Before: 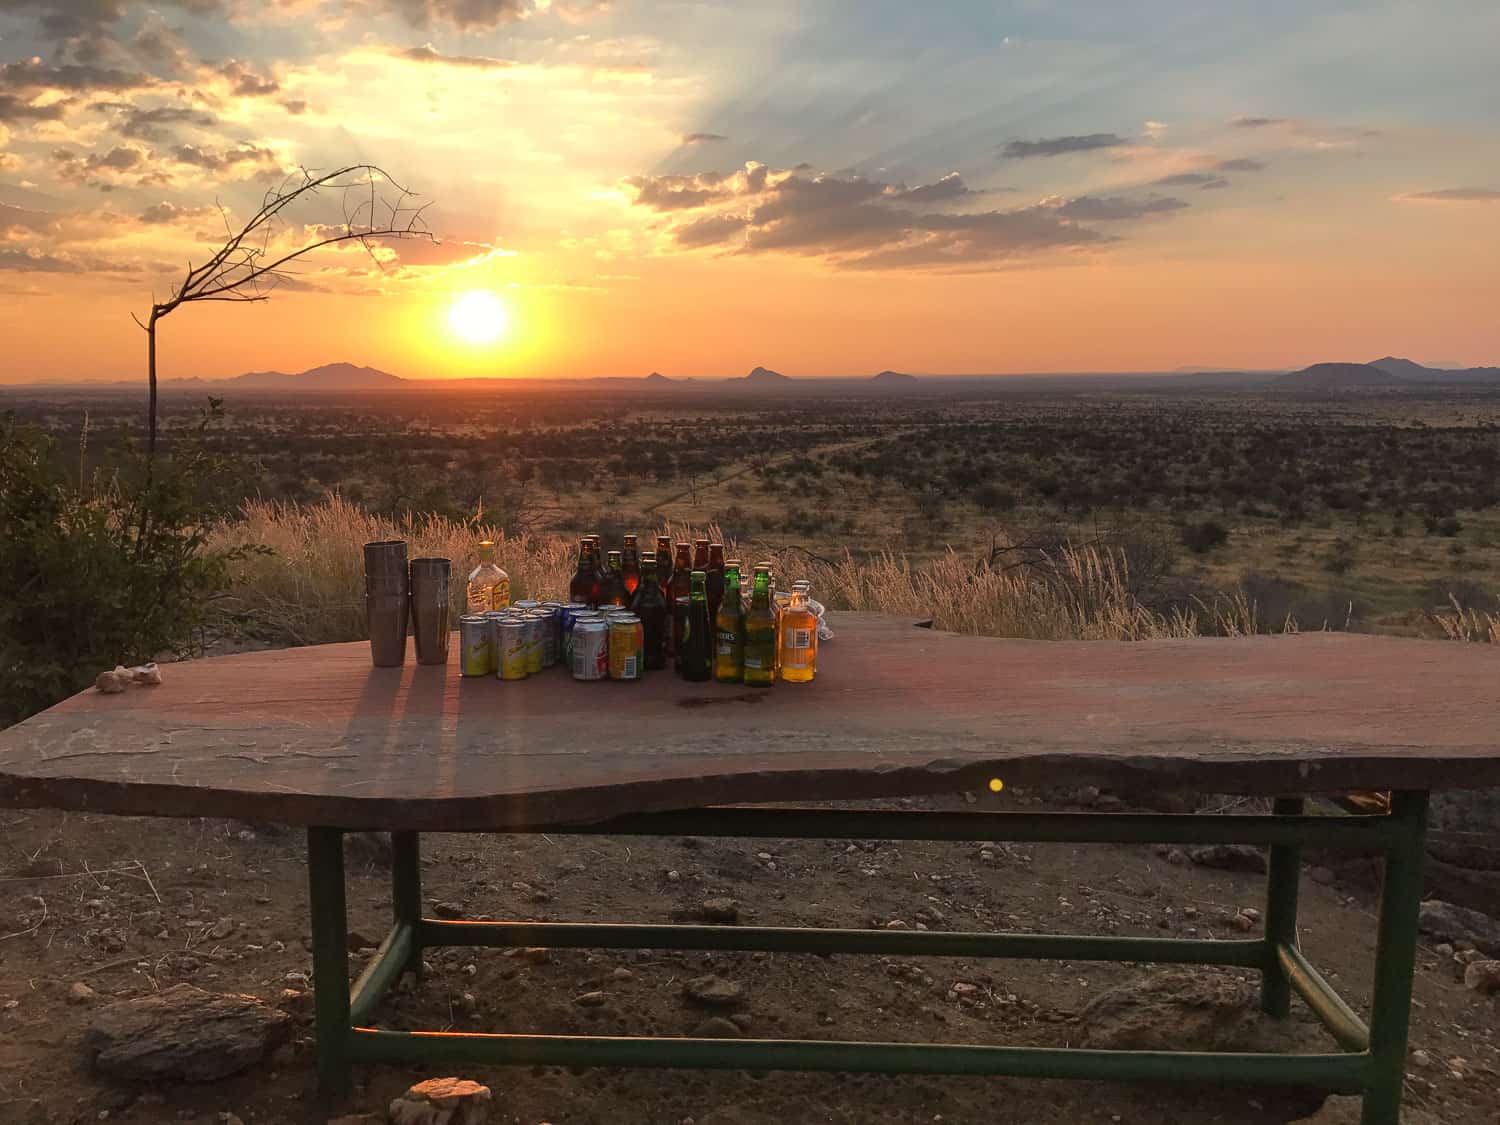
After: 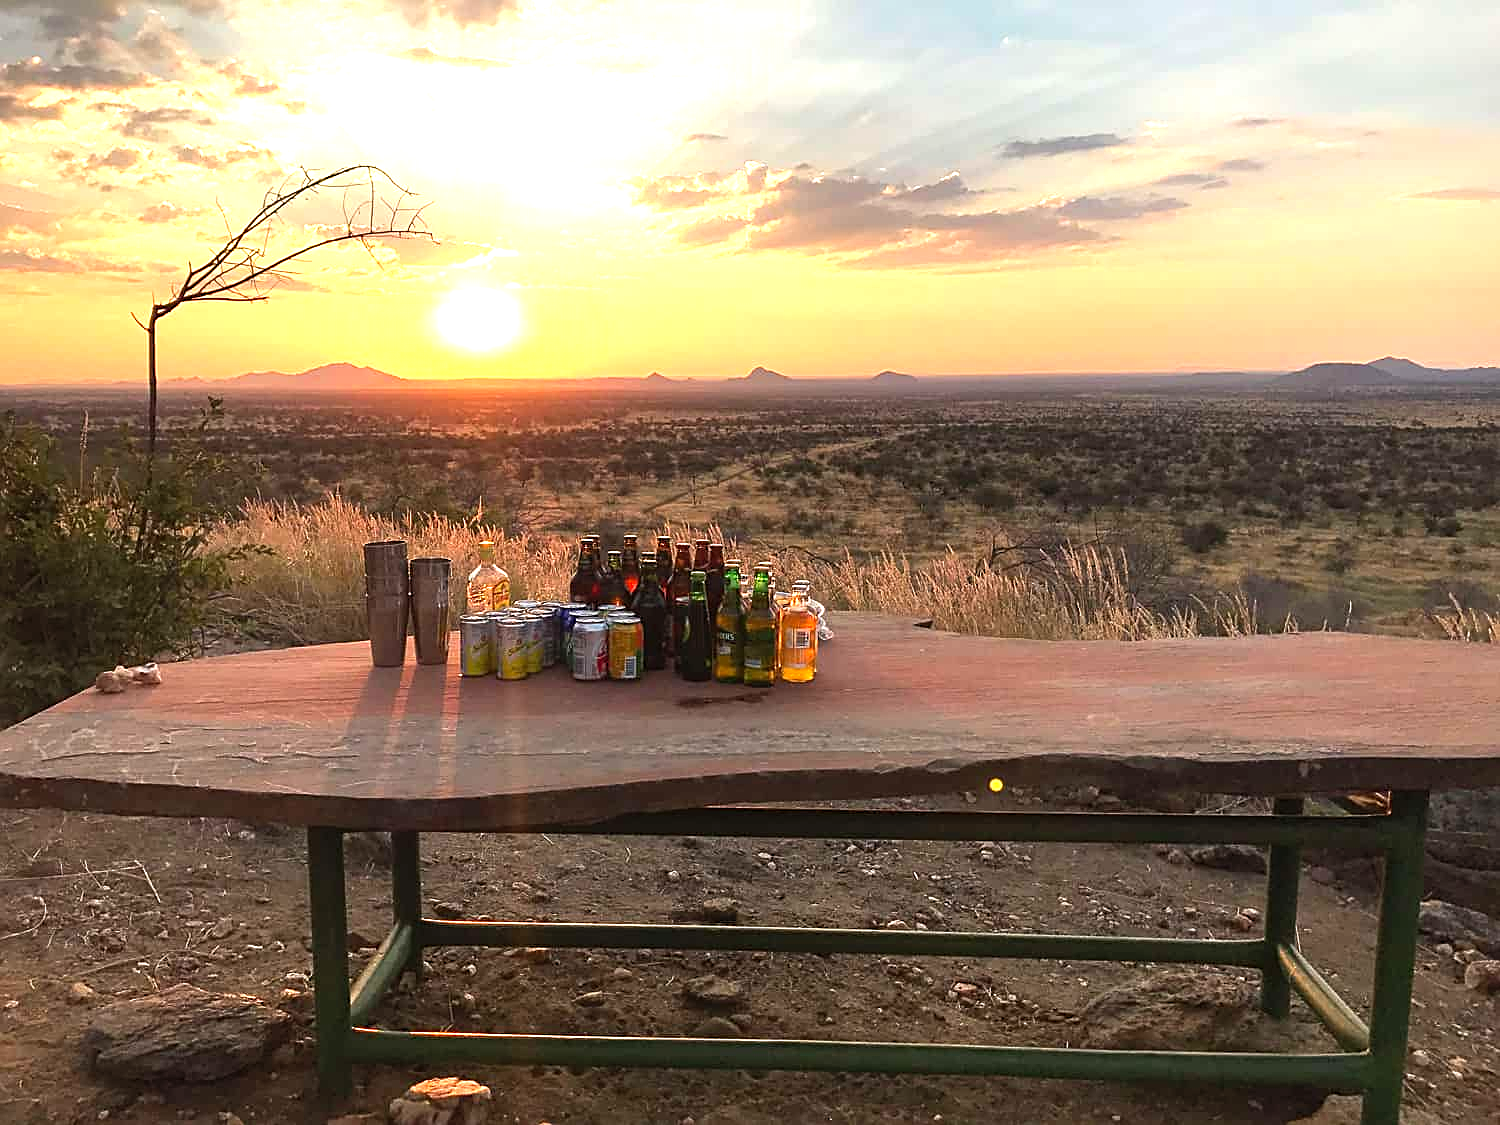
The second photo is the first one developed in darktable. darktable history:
levels: levels [0, 0.352, 0.703]
sharpen: on, module defaults
